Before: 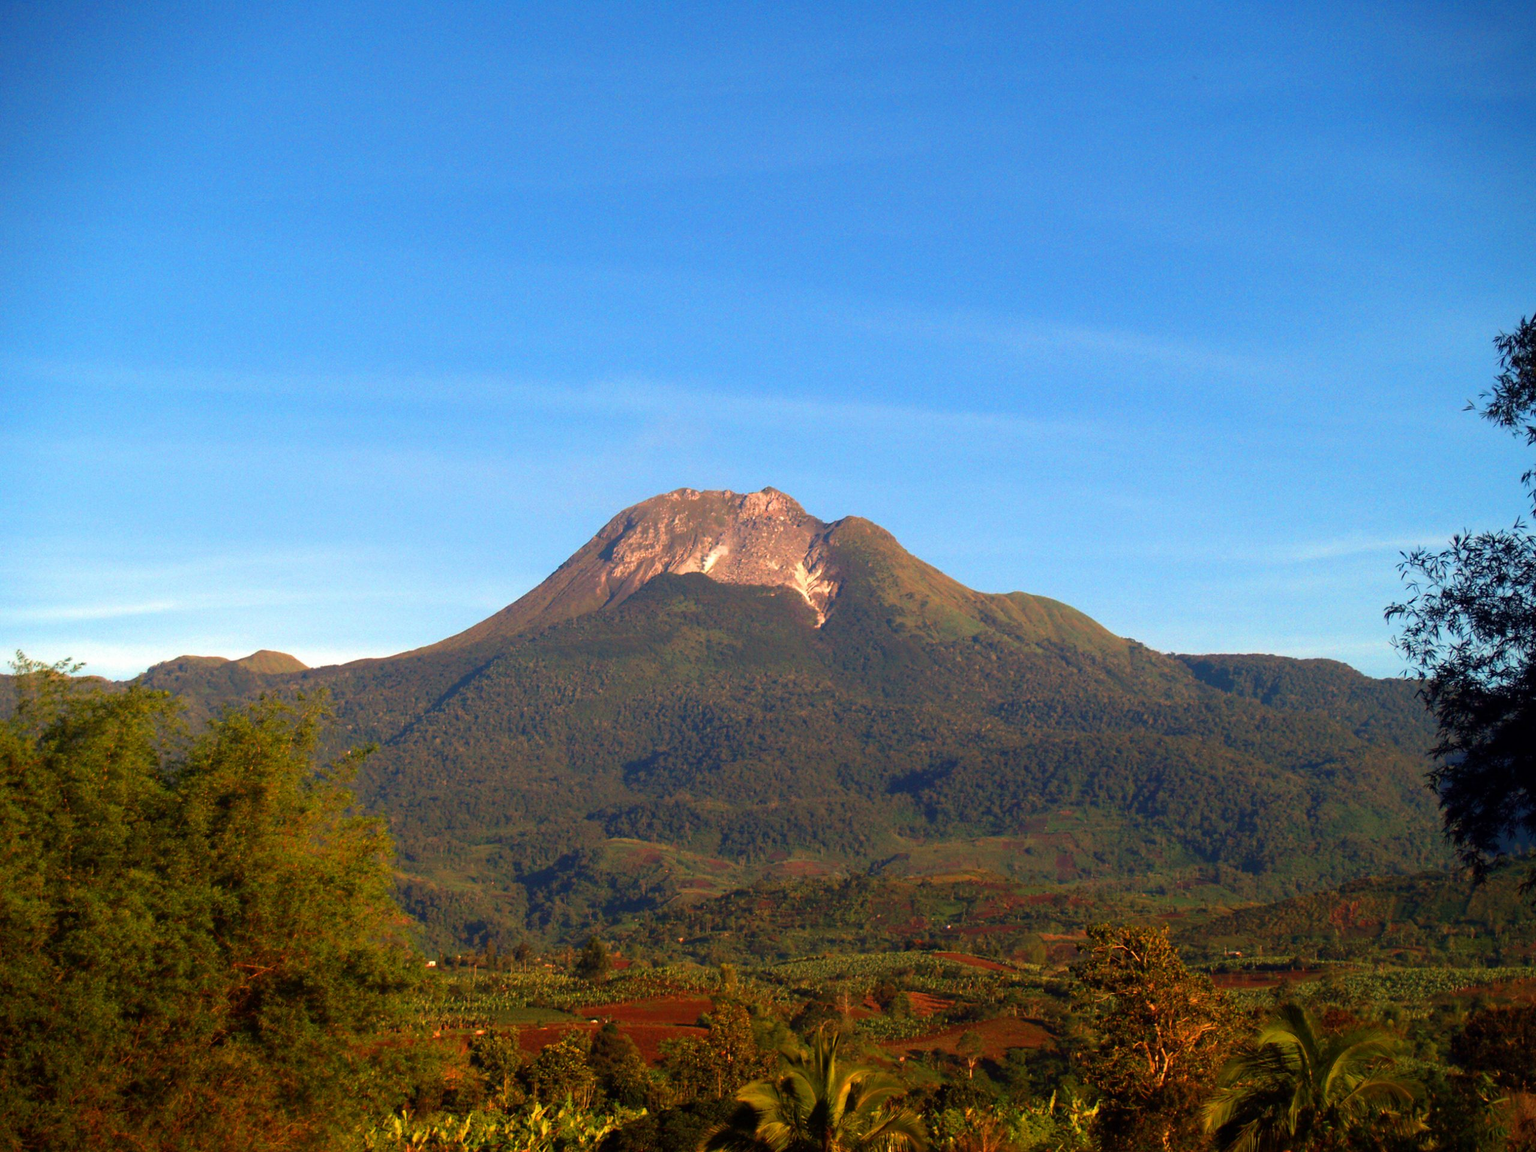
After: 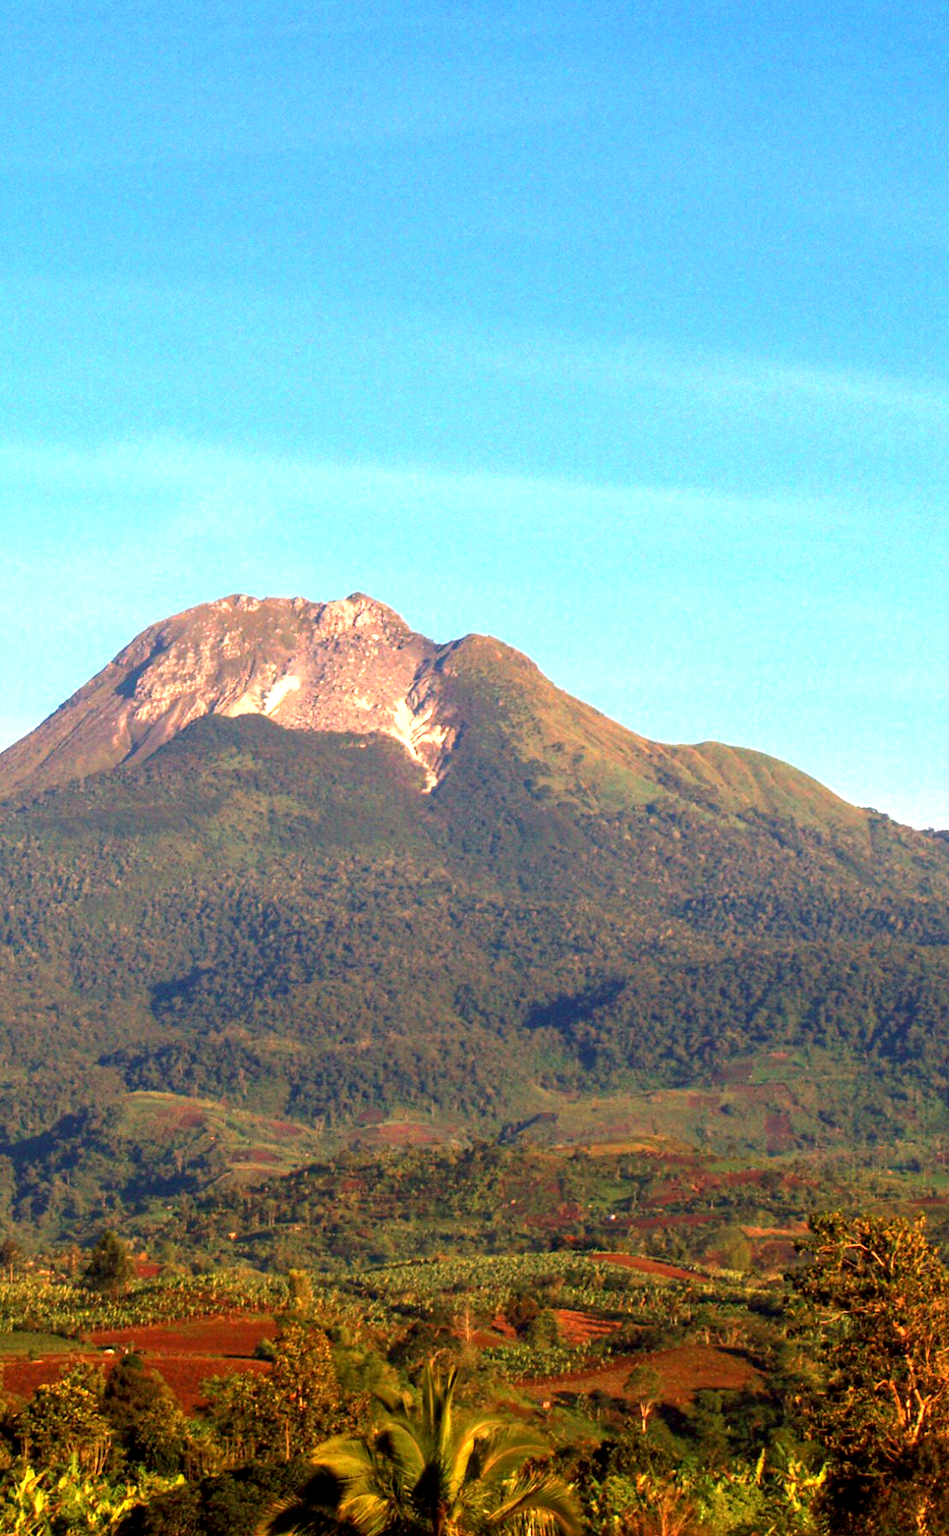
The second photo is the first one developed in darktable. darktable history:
local contrast: on, module defaults
crop: left 33.679%, top 6.051%, right 22.753%
exposure: black level correction 0.001, exposure 0.96 EV, compensate highlight preservation false
